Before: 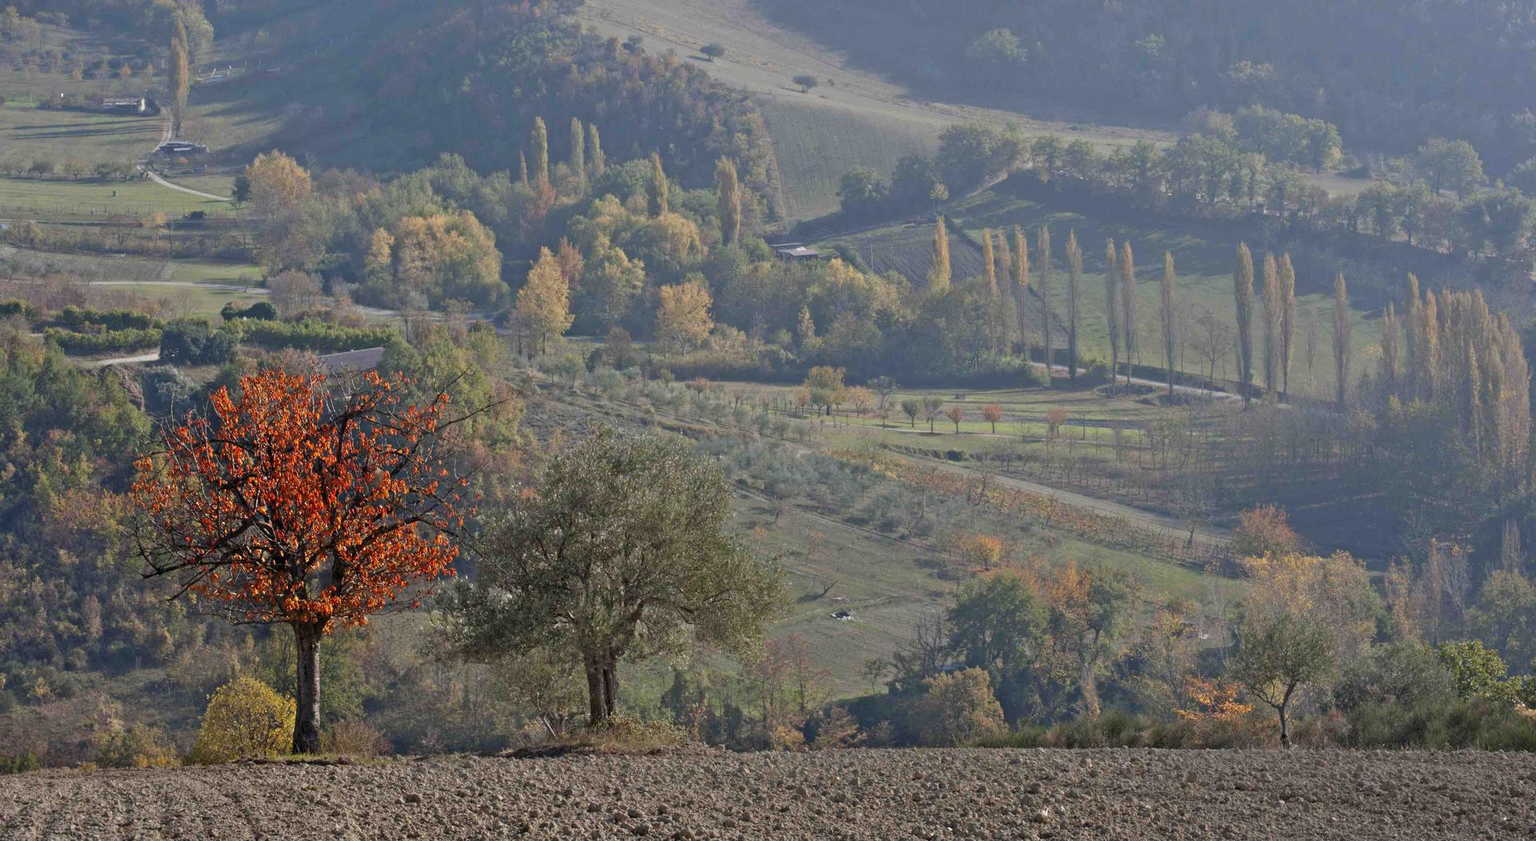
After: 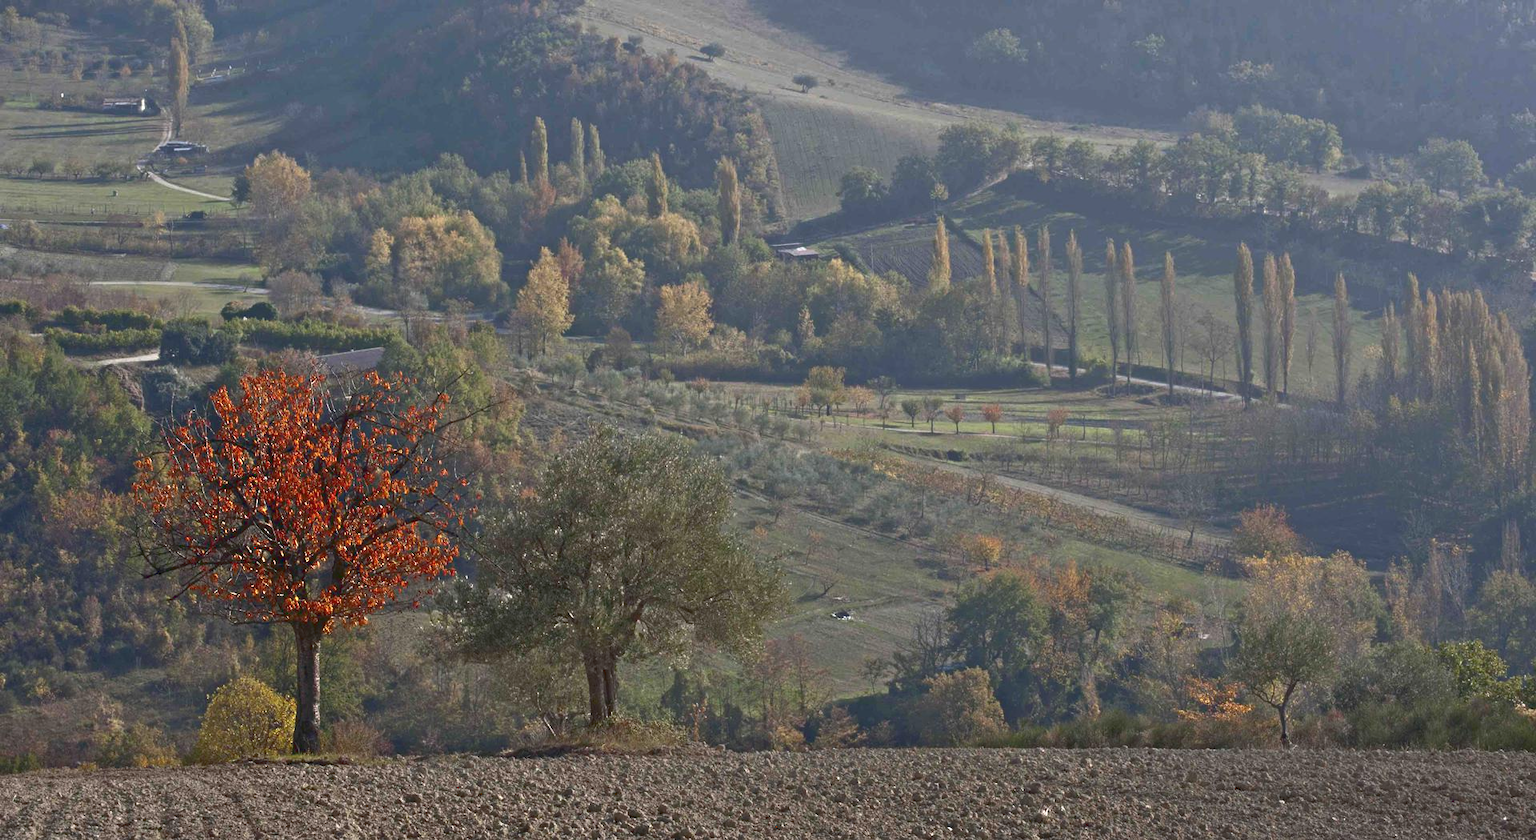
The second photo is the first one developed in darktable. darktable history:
tone curve: curves: ch0 [(0, 0.081) (0.483, 0.453) (0.881, 0.992)]
sharpen: radius 5.325, amount 0.312, threshold 26.433
